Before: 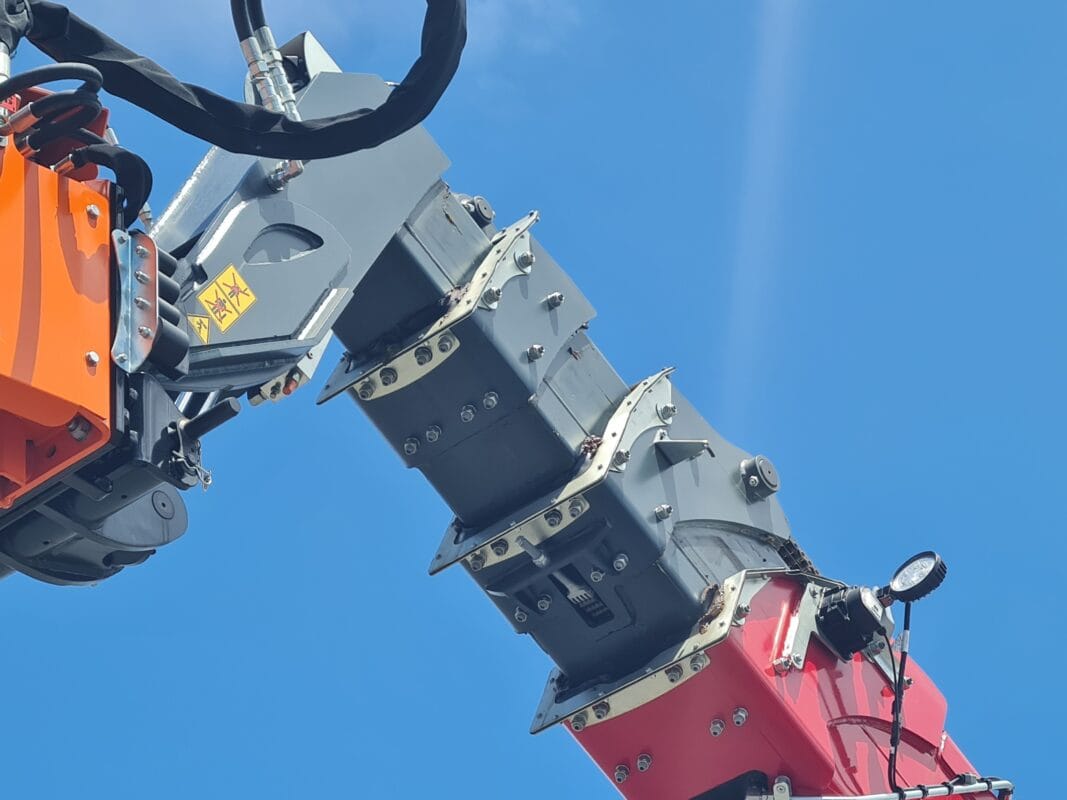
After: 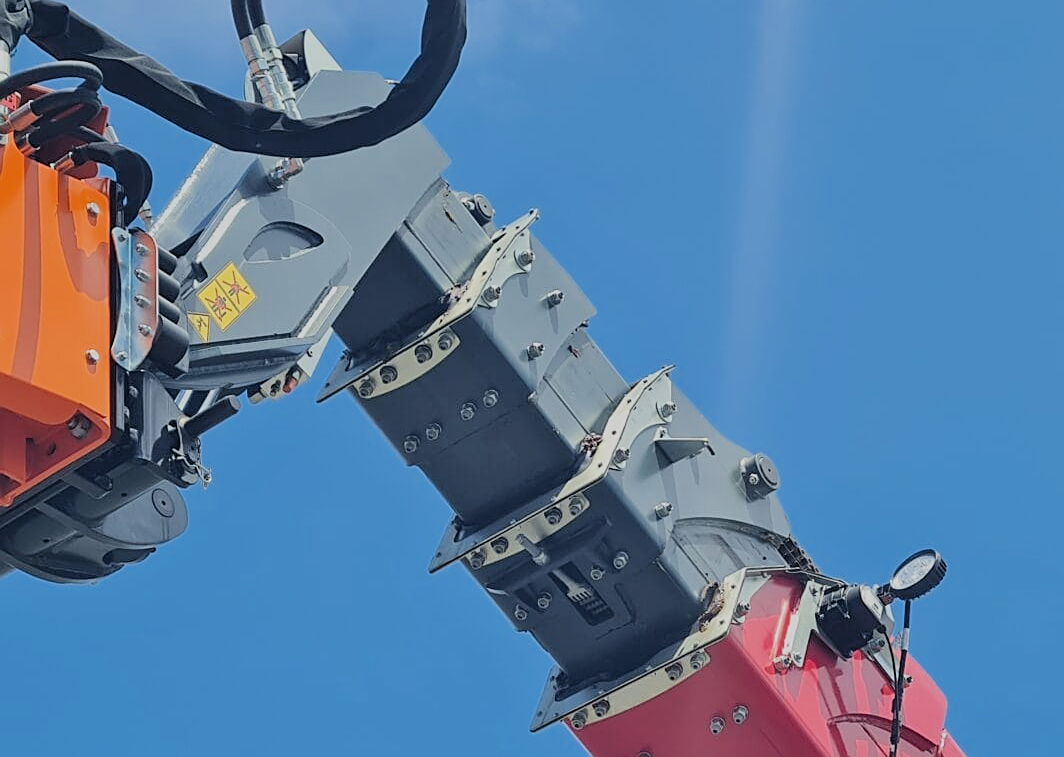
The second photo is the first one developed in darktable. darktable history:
filmic rgb: black relative exposure -7.14 EV, white relative exposure 5.35 EV, threshold 5.97 EV, hardness 3.03, color science v6 (2022), enable highlight reconstruction true
crop: top 0.346%, right 0.263%, bottom 5.013%
sharpen: on, module defaults
